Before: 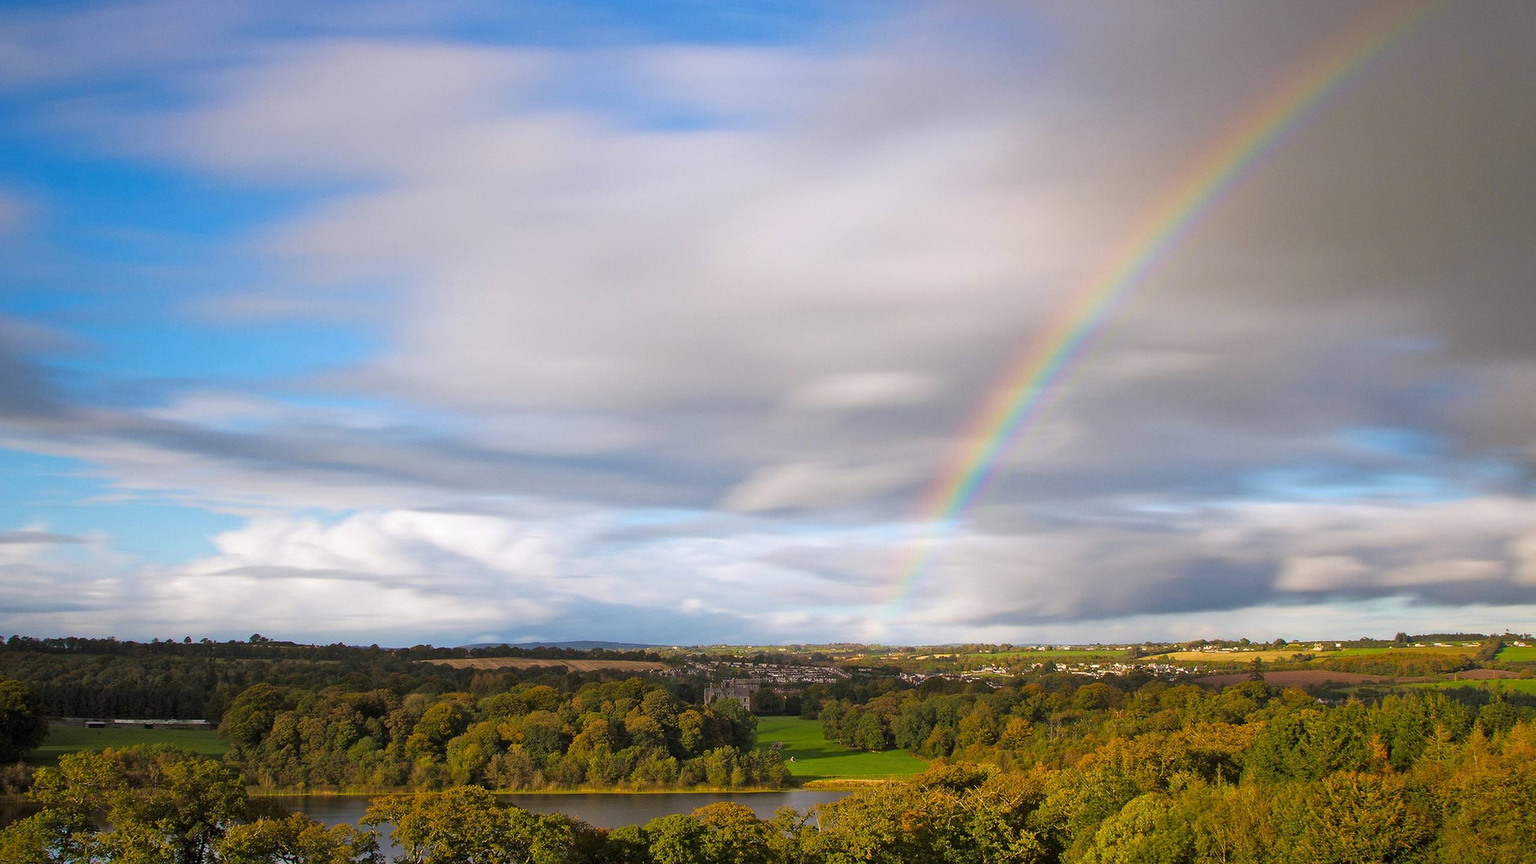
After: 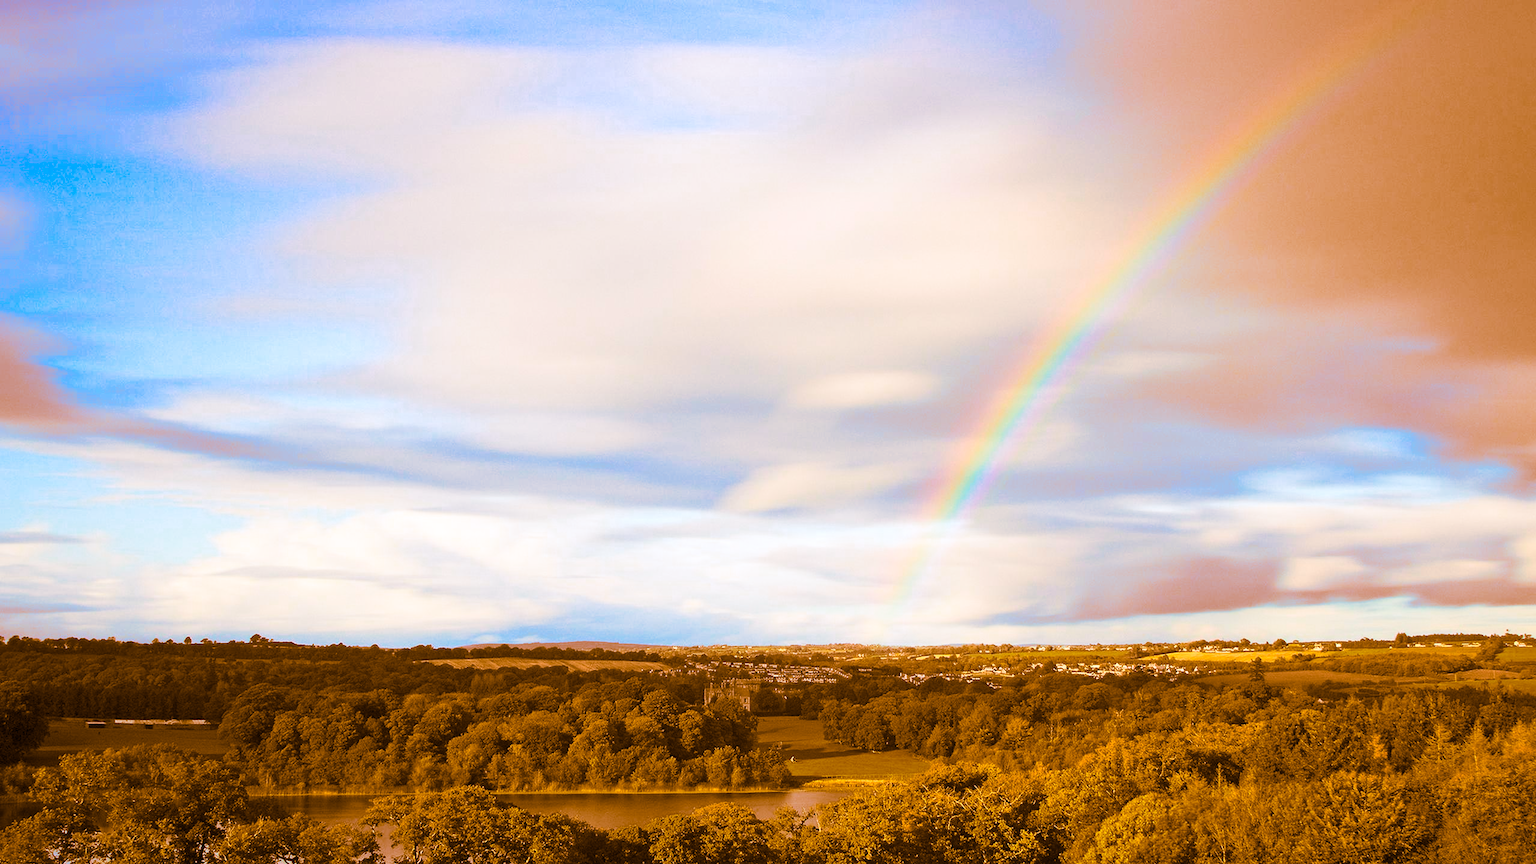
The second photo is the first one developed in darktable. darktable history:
split-toning: shadows › hue 26°, shadows › saturation 0.92, highlights › hue 40°, highlights › saturation 0.92, balance -63, compress 0%
contrast brightness saturation: contrast 0.24, brightness 0.26, saturation 0.39
